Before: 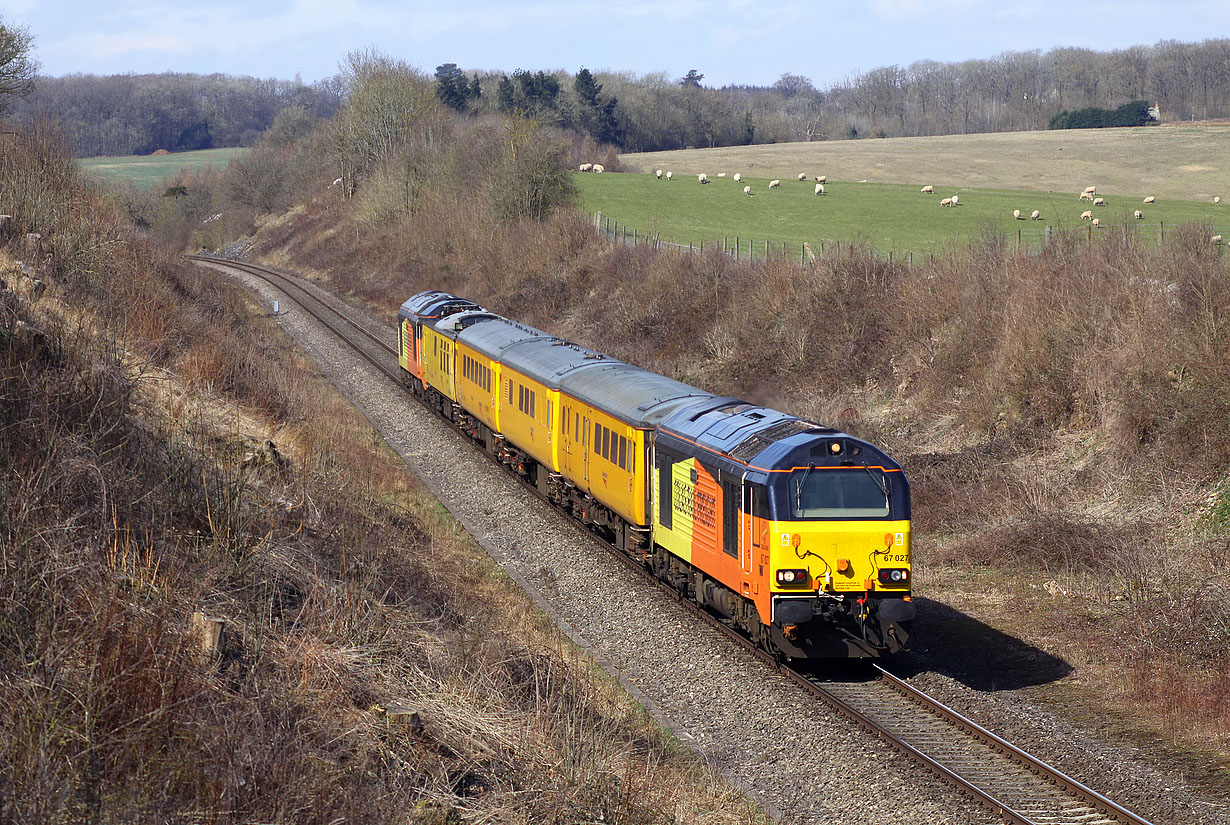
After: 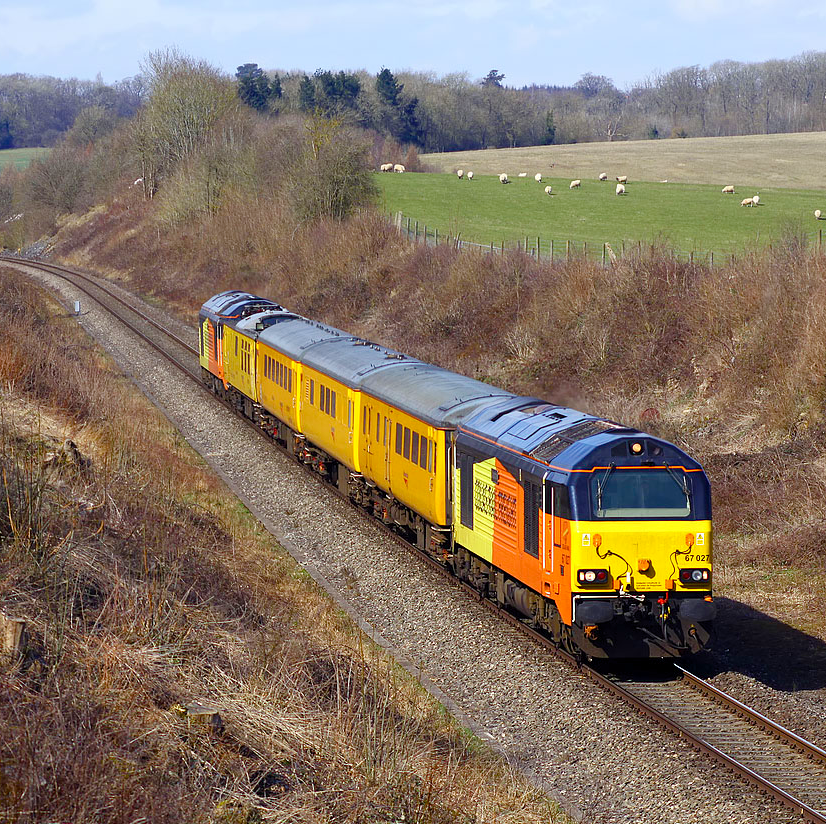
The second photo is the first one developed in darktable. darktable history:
crop and rotate: left 16.228%, right 16.577%
color balance rgb: power › hue 314.1°, perceptual saturation grading › global saturation 19.961%, perceptual saturation grading › highlights -25.418%, perceptual saturation grading › shadows 49.669%, global vibrance 20%
